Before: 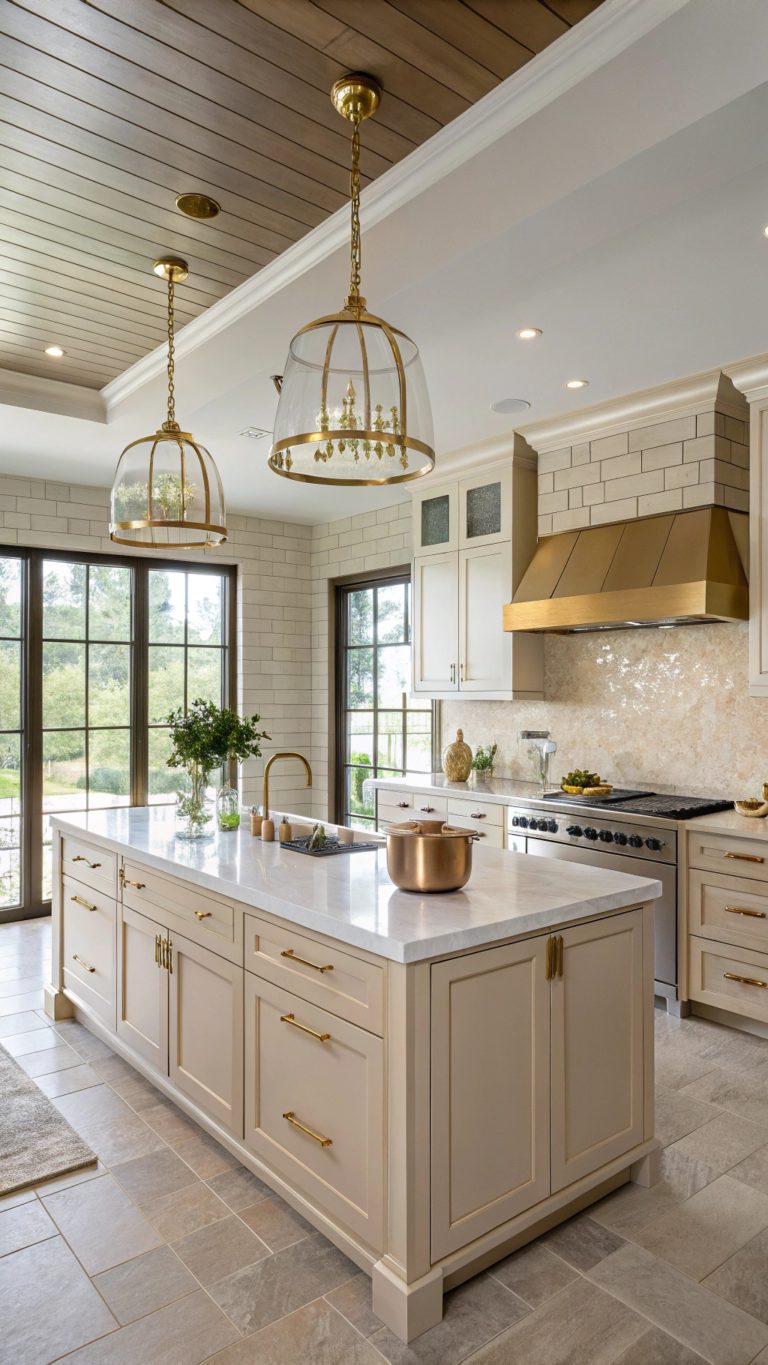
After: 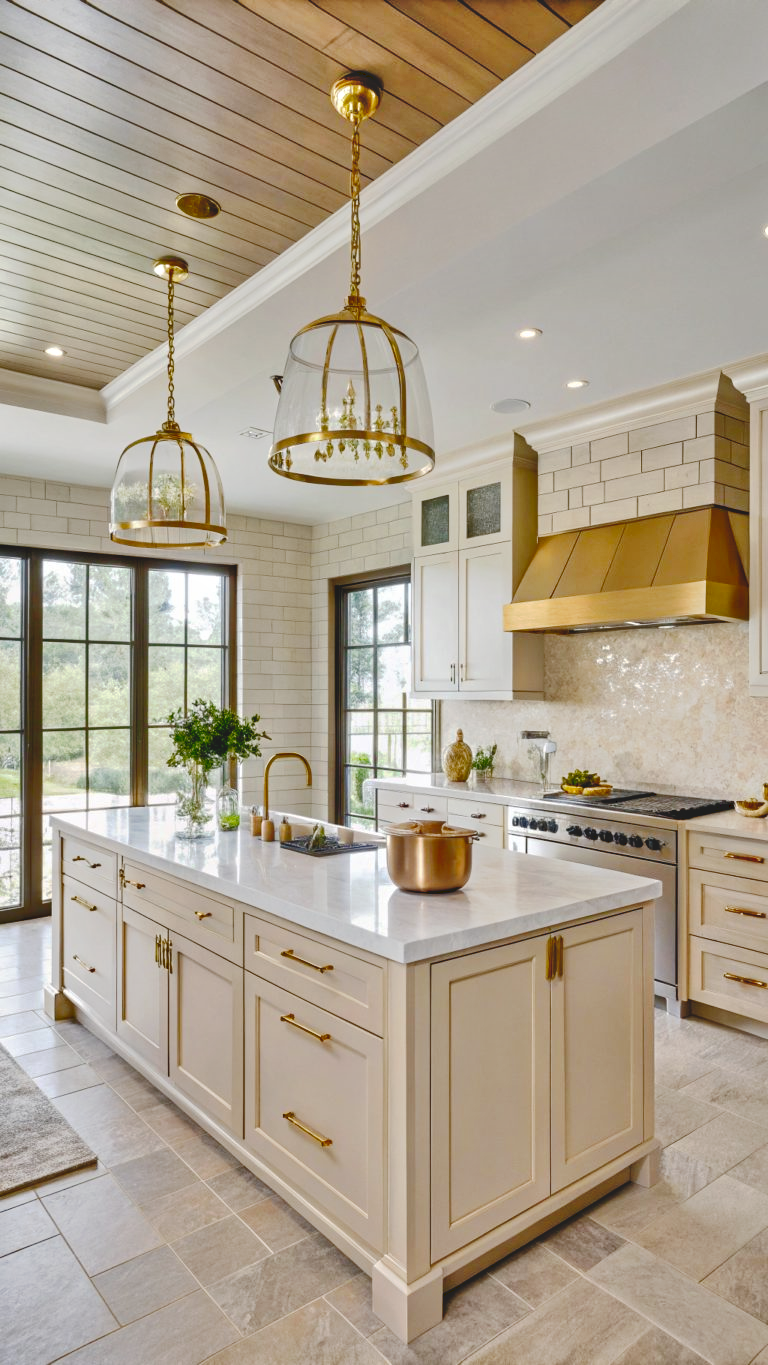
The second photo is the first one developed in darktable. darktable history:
tone equalizer: -7 EV 0.15 EV, -6 EV 0.6 EV, -5 EV 1.15 EV, -4 EV 1.33 EV, -3 EV 1.15 EV, -2 EV 0.6 EV, -1 EV 0.15 EV, mask exposure compensation -0.5 EV
shadows and highlights: shadows 43.71, white point adjustment -1.46, soften with gaussian
tone curve: curves: ch0 [(0, 0) (0.003, 0.14) (0.011, 0.141) (0.025, 0.141) (0.044, 0.142) (0.069, 0.146) (0.1, 0.151) (0.136, 0.16) (0.177, 0.182) (0.224, 0.214) (0.277, 0.272) (0.335, 0.35) (0.399, 0.453) (0.468, 0.548) (0.543, 0.634) (0.623, 0.715) (0.709, 0.778) (0.801, 0.848) (0.898, 0.902) (1, 1)], preserve colors none
